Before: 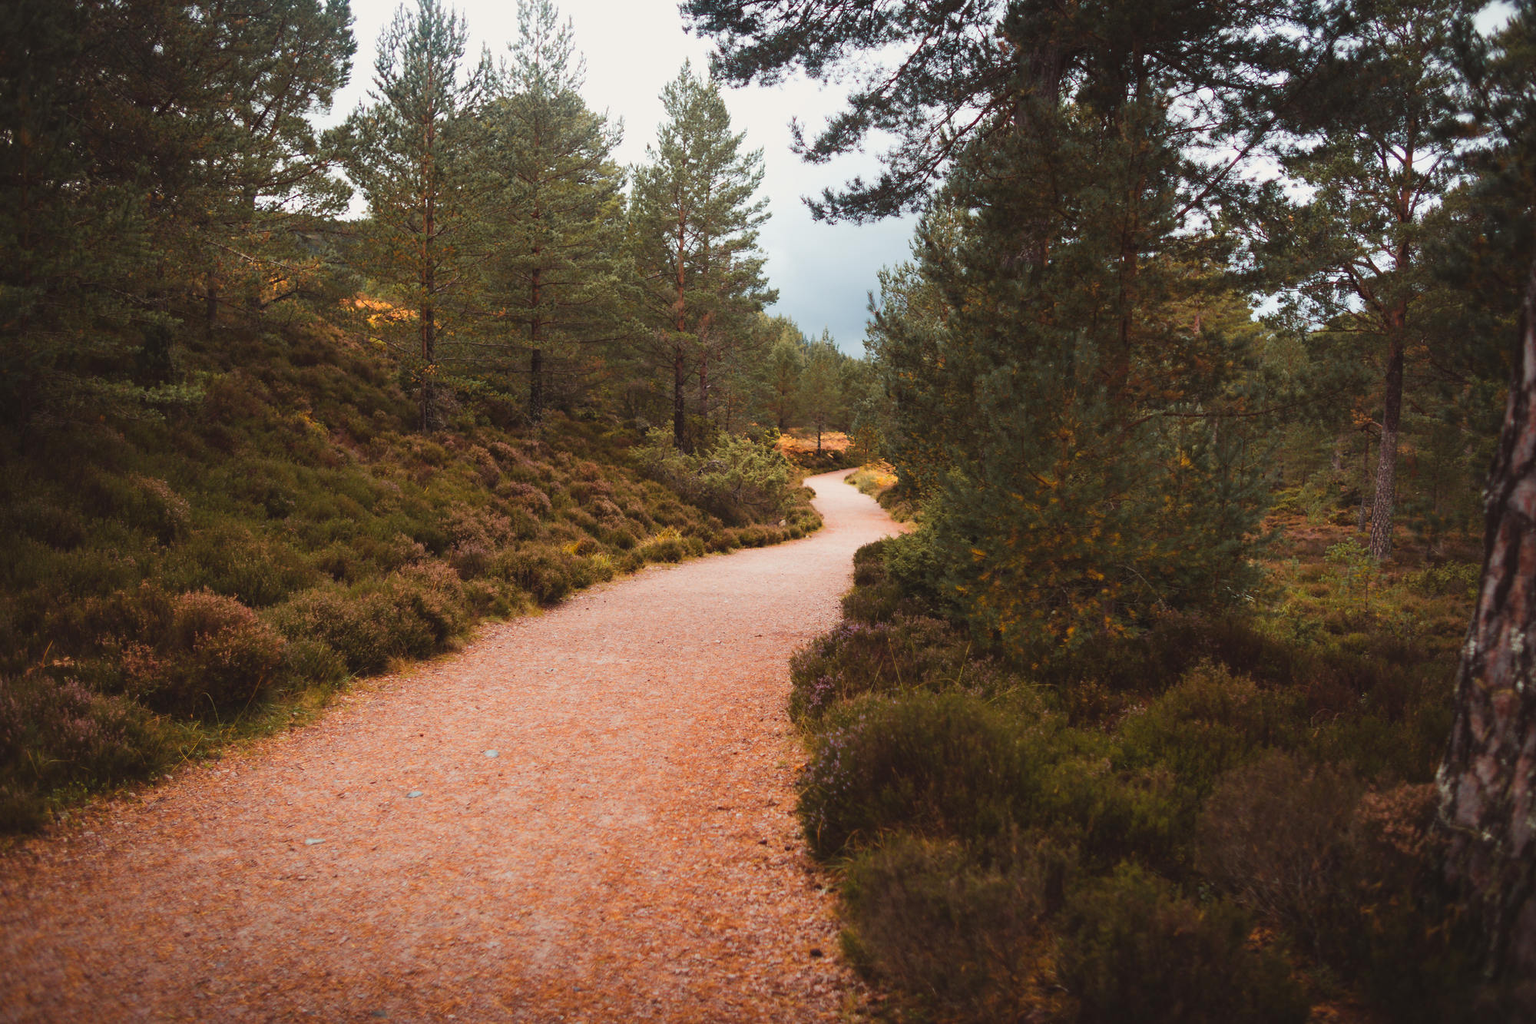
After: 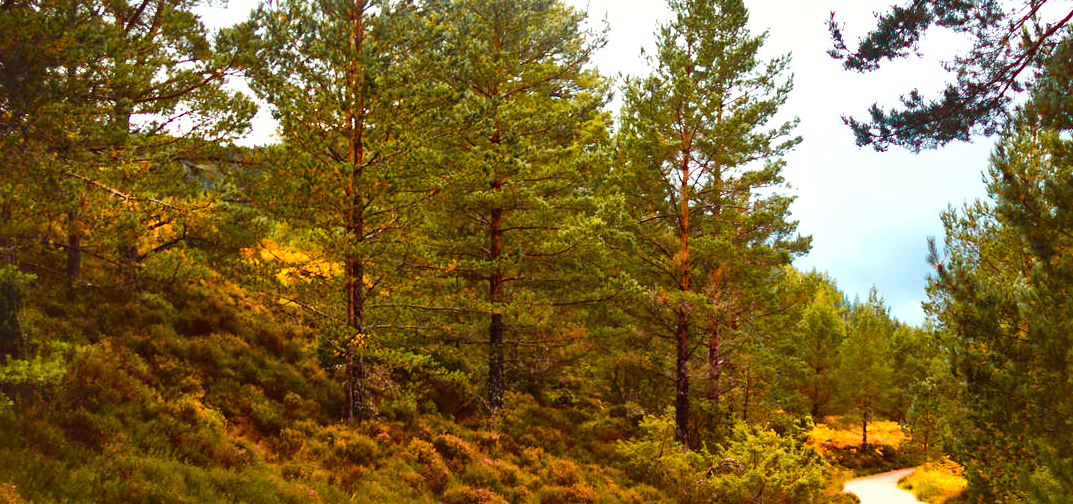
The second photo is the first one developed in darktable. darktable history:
crop: left 10.121%, top 10.631%, right 36.218%, bottom 51.526%
local contrast: mode bilateral grid, contrast 20, coarseness 50, detail 179%, midtone range 0.2
color balance rgb: linear chroma grading › global chroma 25%, perceptual saturation grading › global saturation 45%, perceptual saturation grading › highlights -50%, perceptual saturation grading › shadows 30%, perceptual brilliance grading › global brilliance 18%, global vibrance 40%
shadows and highlights: shadows 40, highlights -54, highlights color adjustment 46%, low approximation 0.01, soften with gaussian
